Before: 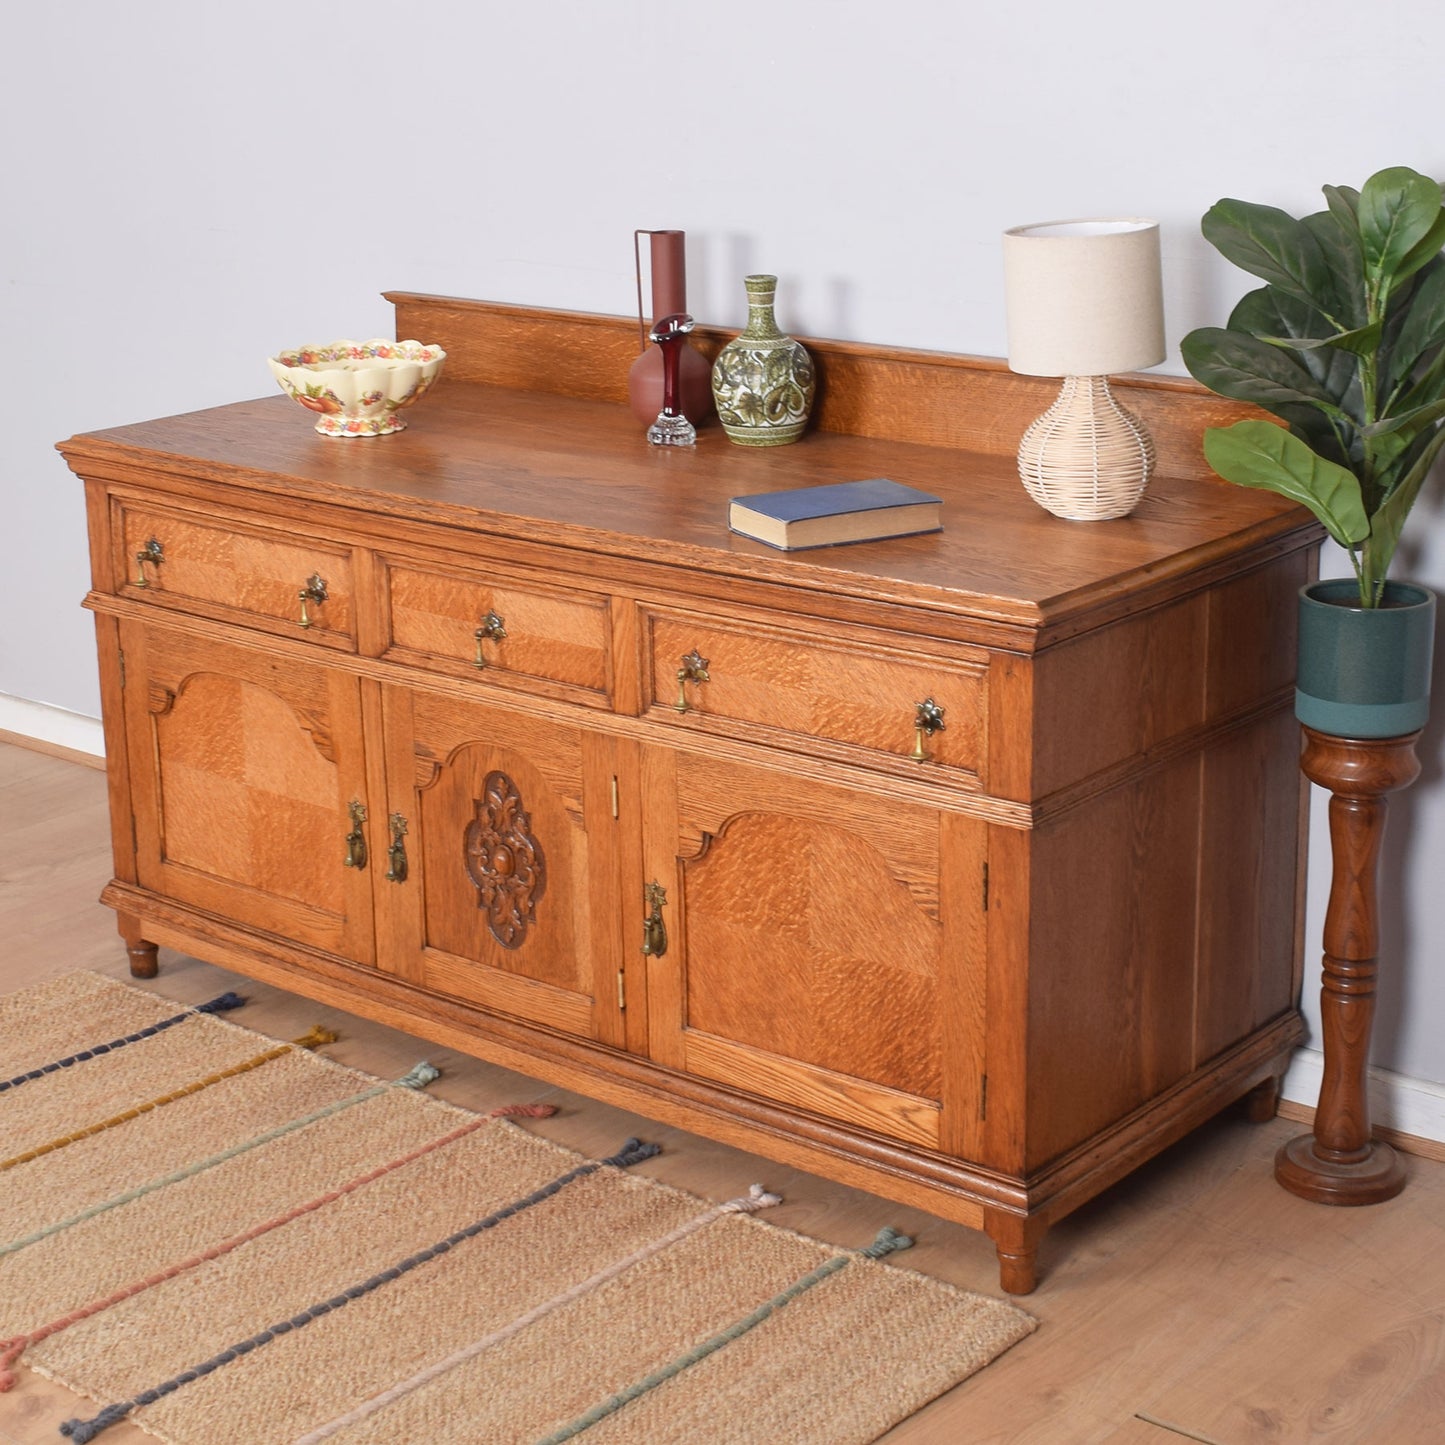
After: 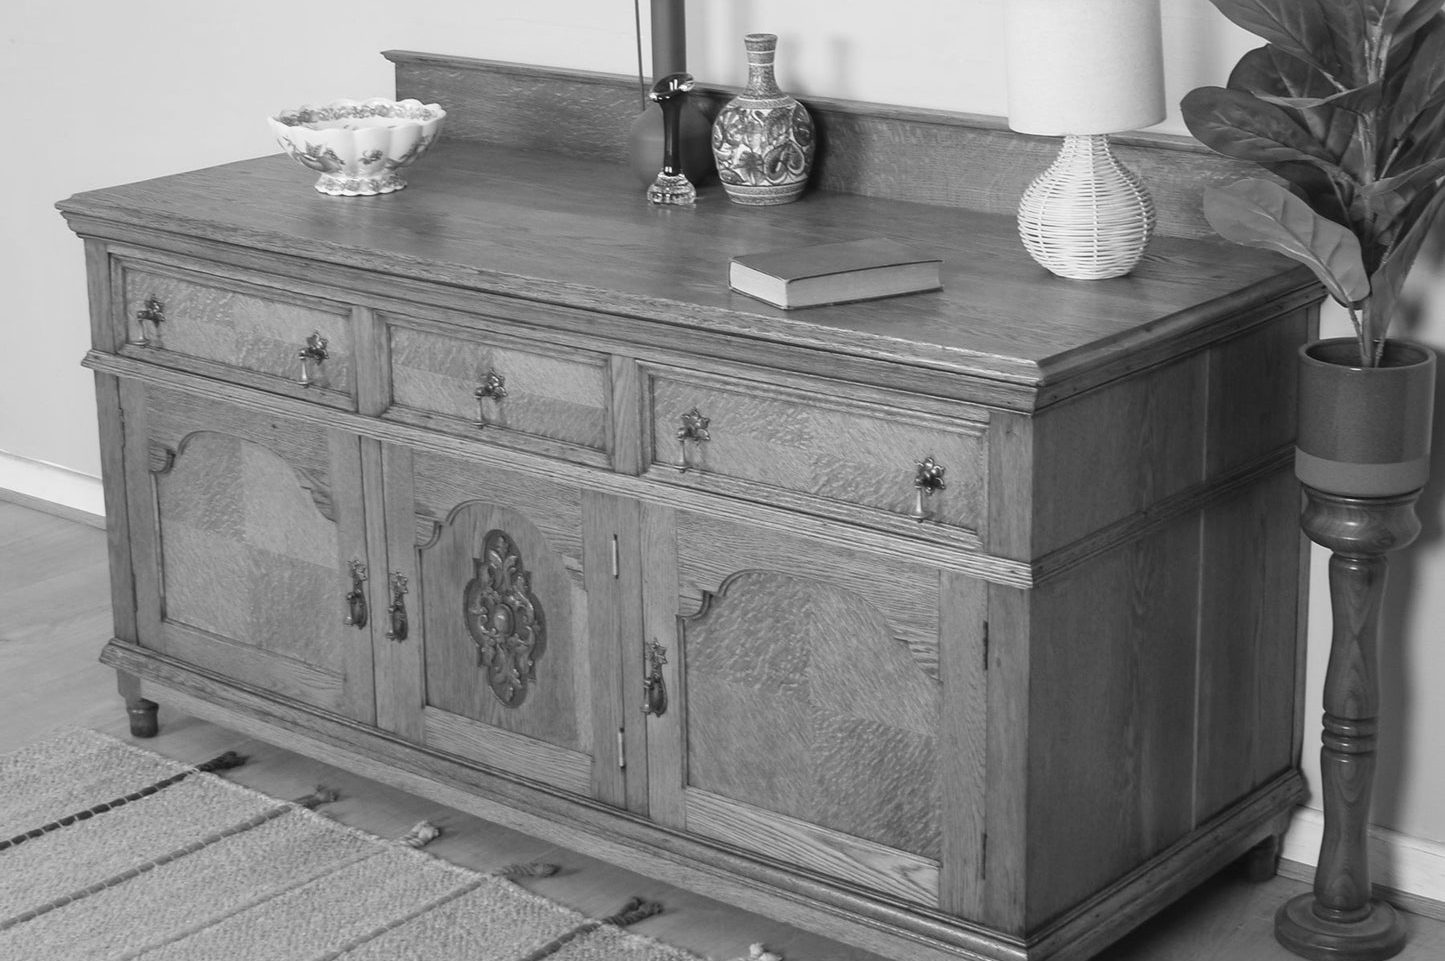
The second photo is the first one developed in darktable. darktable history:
monochrome: on, module defaults
color correction: saturation 1.8
crop: top 16.727%, bottom 16.727%
